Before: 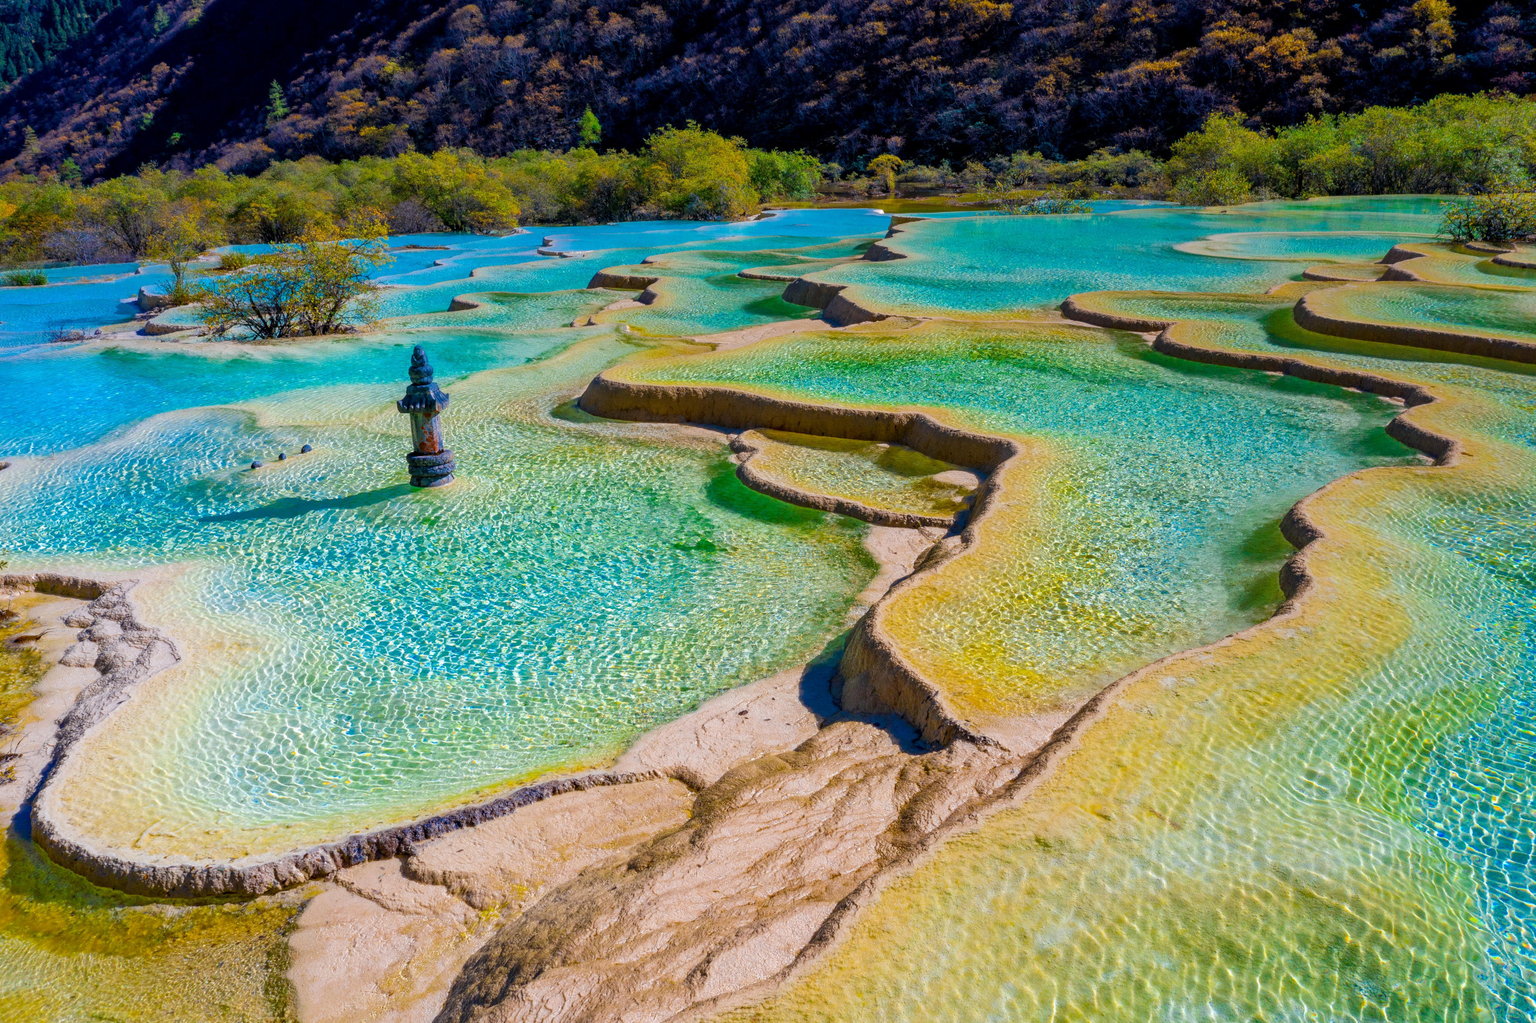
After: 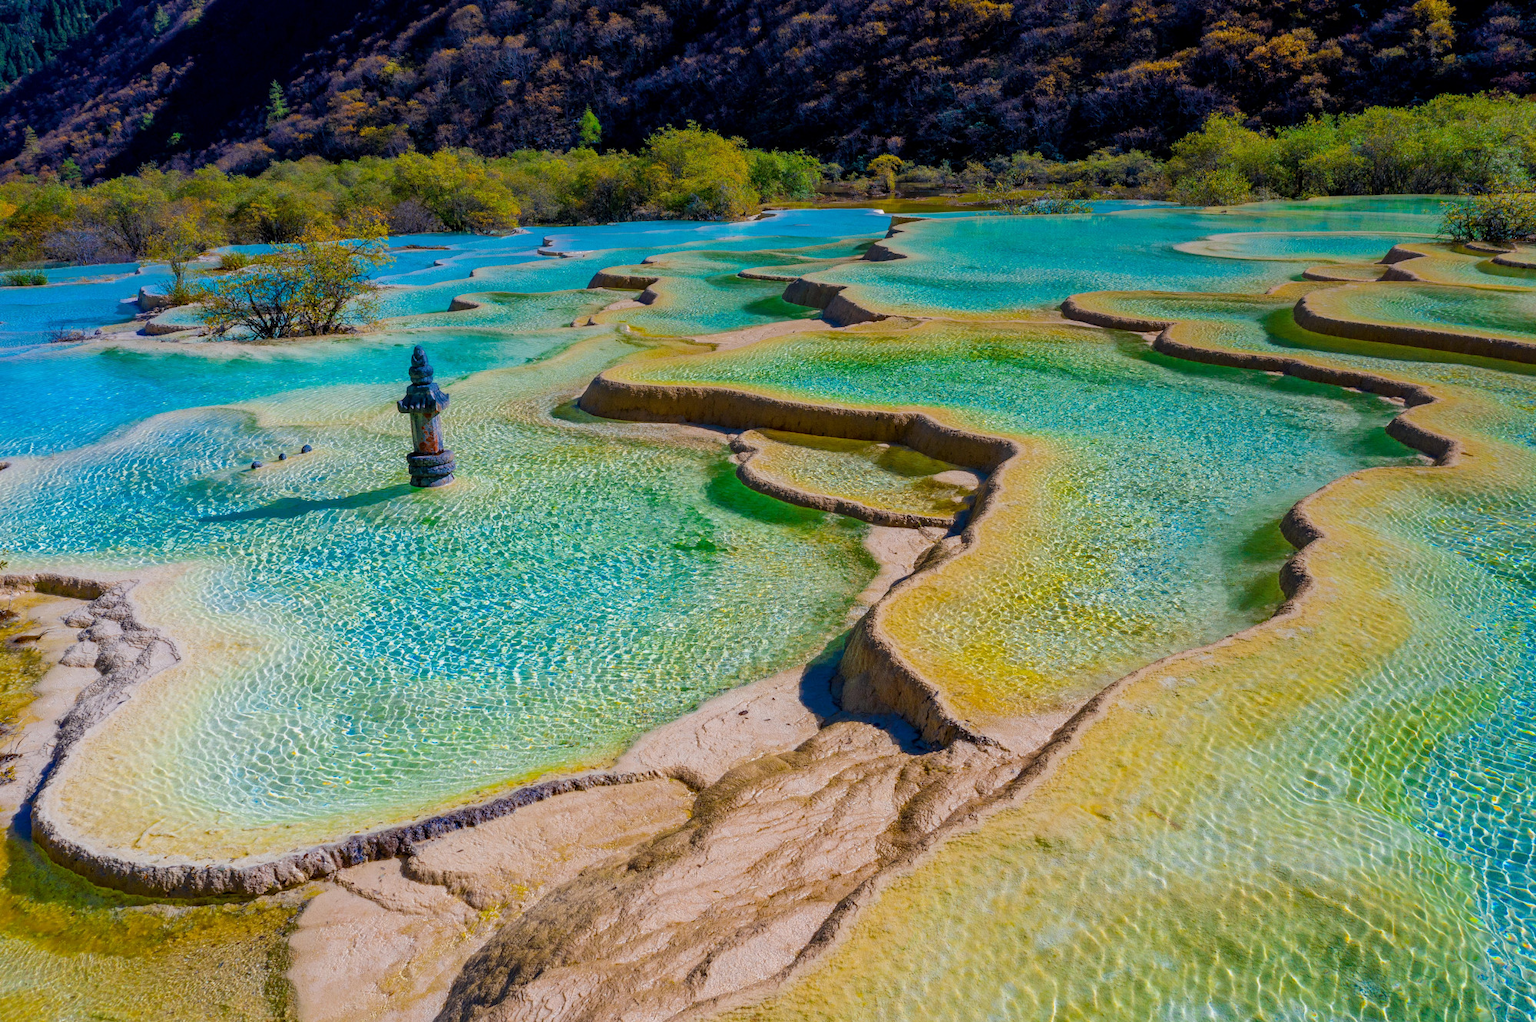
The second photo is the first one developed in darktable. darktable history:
exposure: exposure -0.216 EV, compensate exposure bias true, compensate highlight preservation false
